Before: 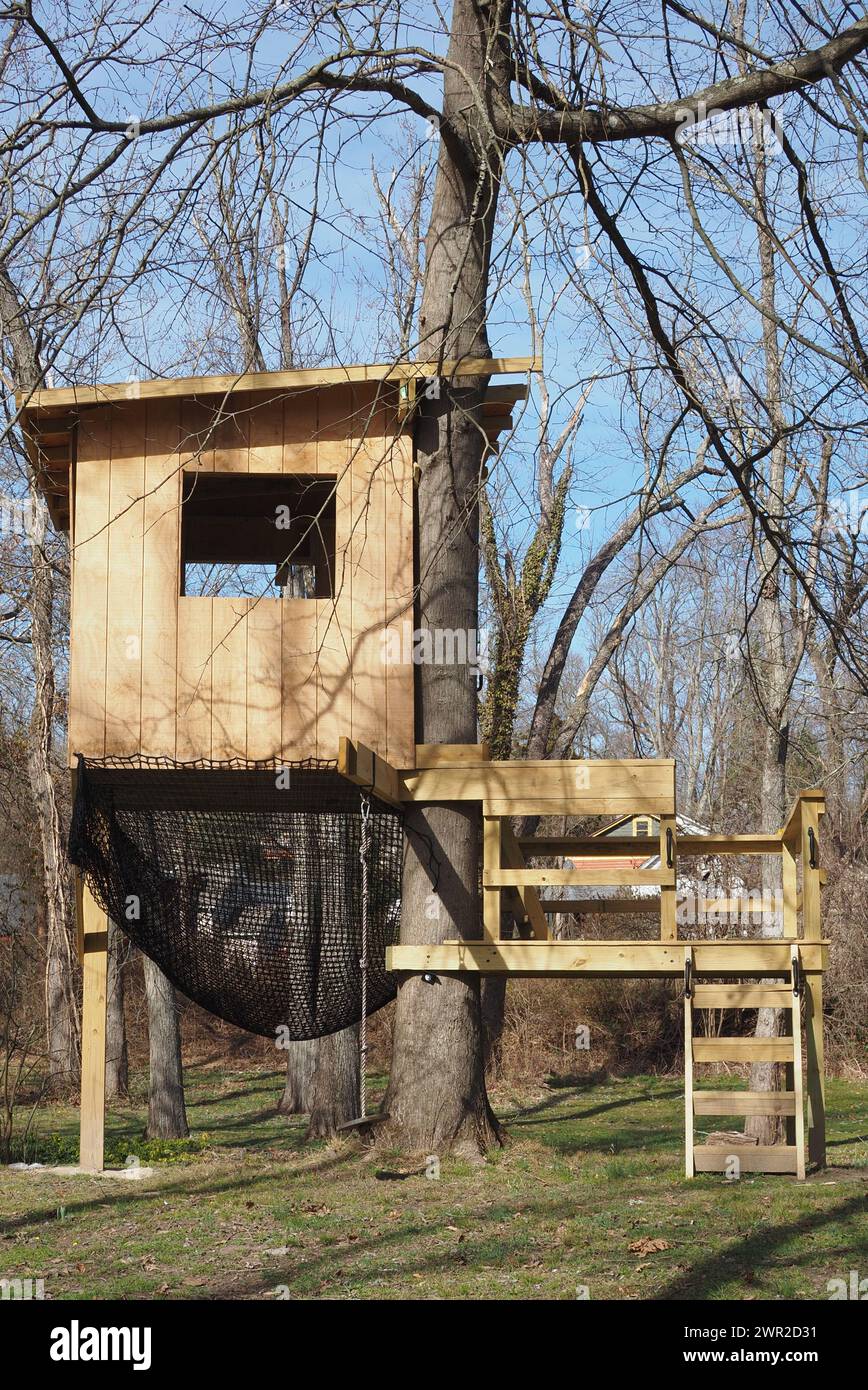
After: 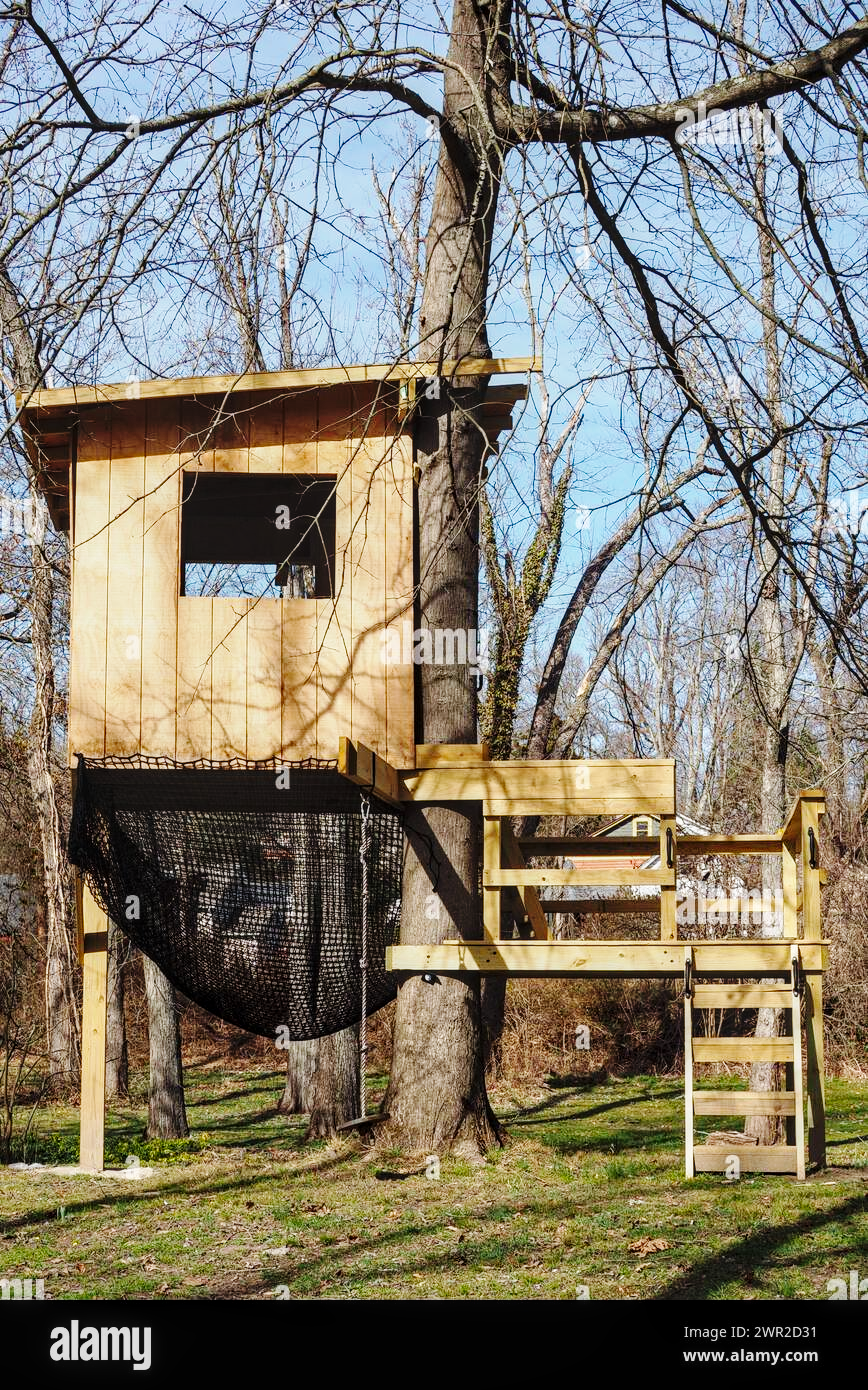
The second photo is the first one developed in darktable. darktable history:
haze removal: compatibility mode true, adaptive false
exposure: black level correction 0.001, exposure -0.125 EV, compensate exposure bias true, compensate highlight preservation false
tone equalizer: on, module defaults
local contrast: on, module defaults
base curve: curves: ch0 [(0, 0) (0.036, 0.025) (0.121, 0.166) (0.206, 0.329) (0.605, 0.79) (1, 1)], preserve colors none
